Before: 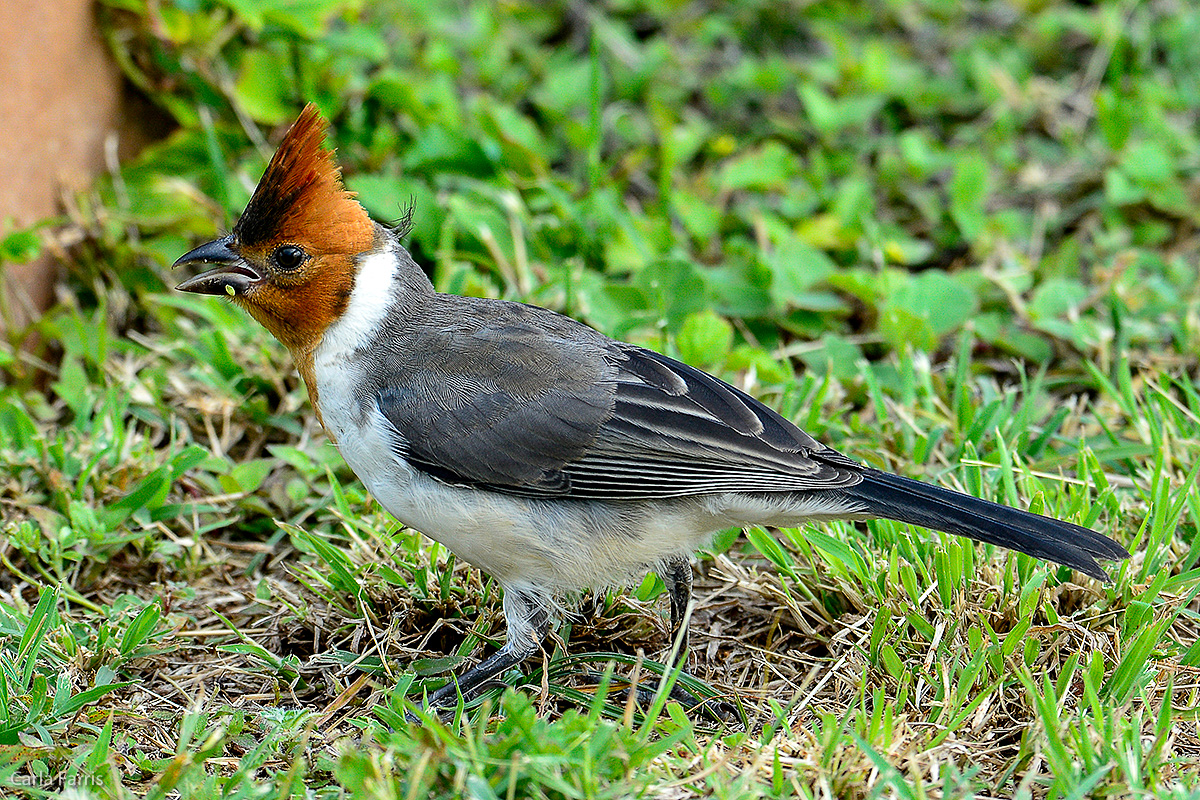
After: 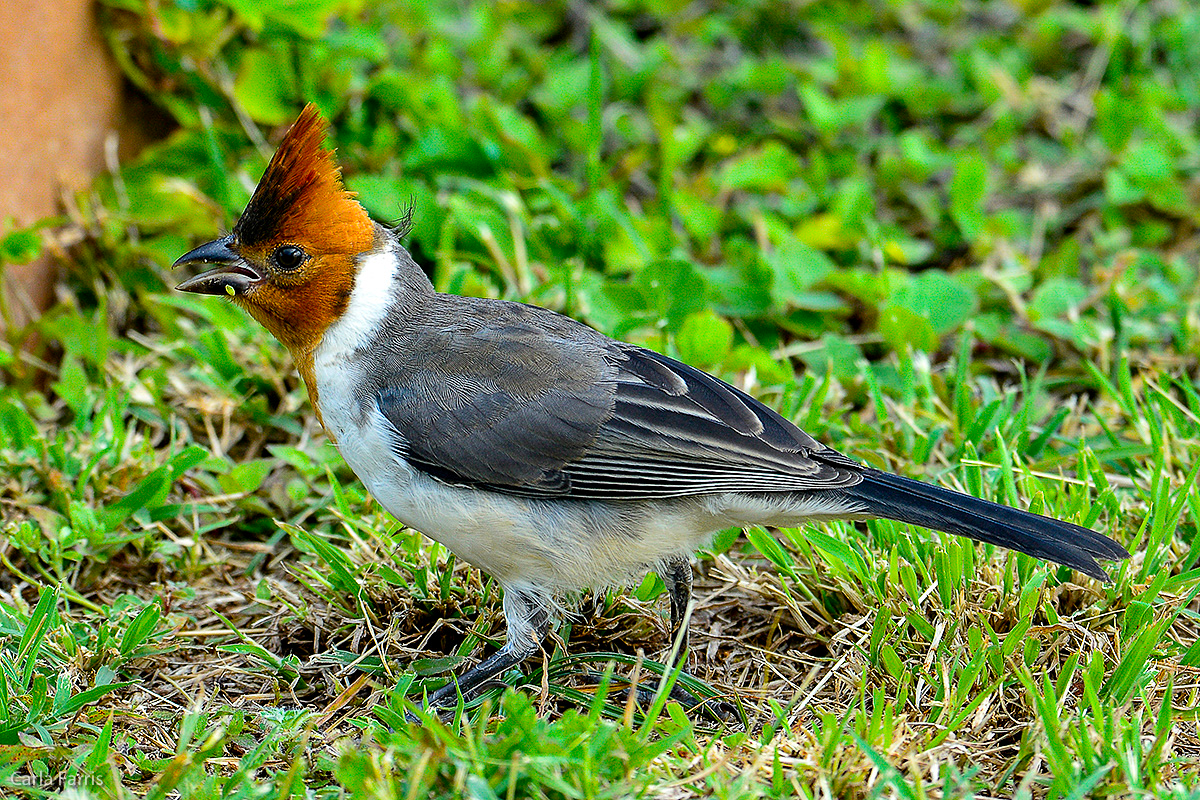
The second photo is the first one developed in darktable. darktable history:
shadows and highlights: low approximation 0.01, soften with gaussian
color balance rgb: perceptual saturation grading › global saturation 25.128%, global vibrance 14.764%
